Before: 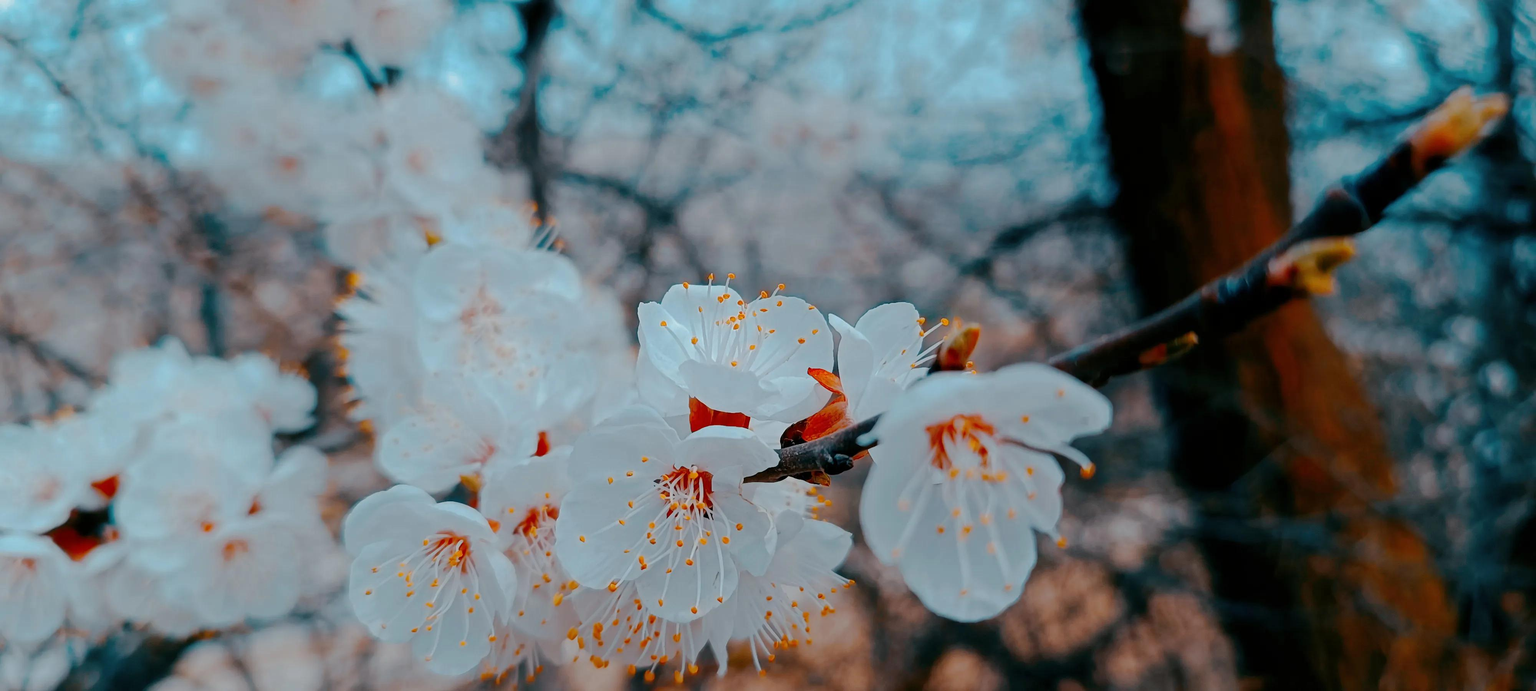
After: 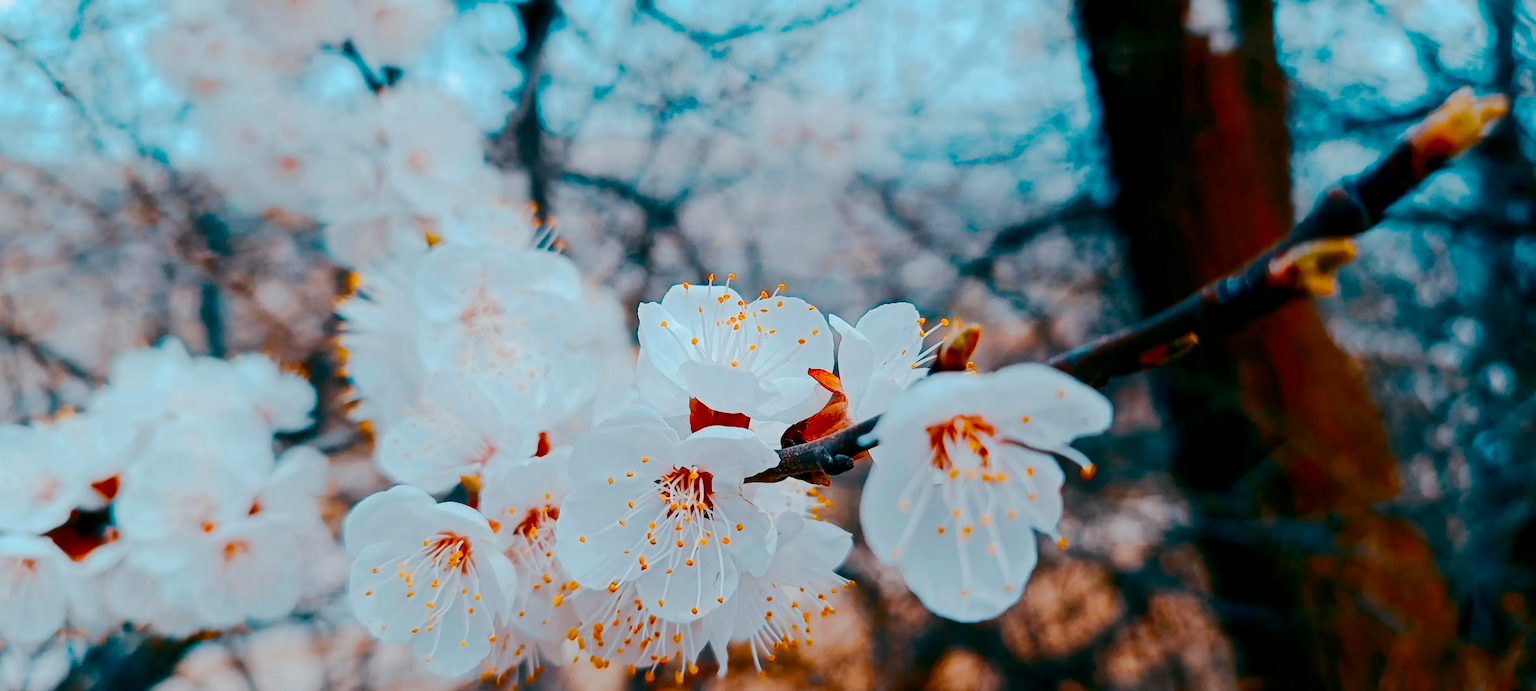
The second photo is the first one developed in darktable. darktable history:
color balance rgb: perceptual saturation grading › global saturation 43.811%, perceptual saturation grading › highlights -50.006%, perceptual saturation grading › shadows 31.16%, perceptual brilliance grading › mid-tones 10.077%, perceptual brilliance grading › shadows 14.413%, global vibrance 14.447%
tone curve: curves: ch0 [(0, 0) (0.055, 0.031) (0.282, 0.215) (0.729, 0.785) (1, 1)], color space Lab, independent channels, preserve colors none
